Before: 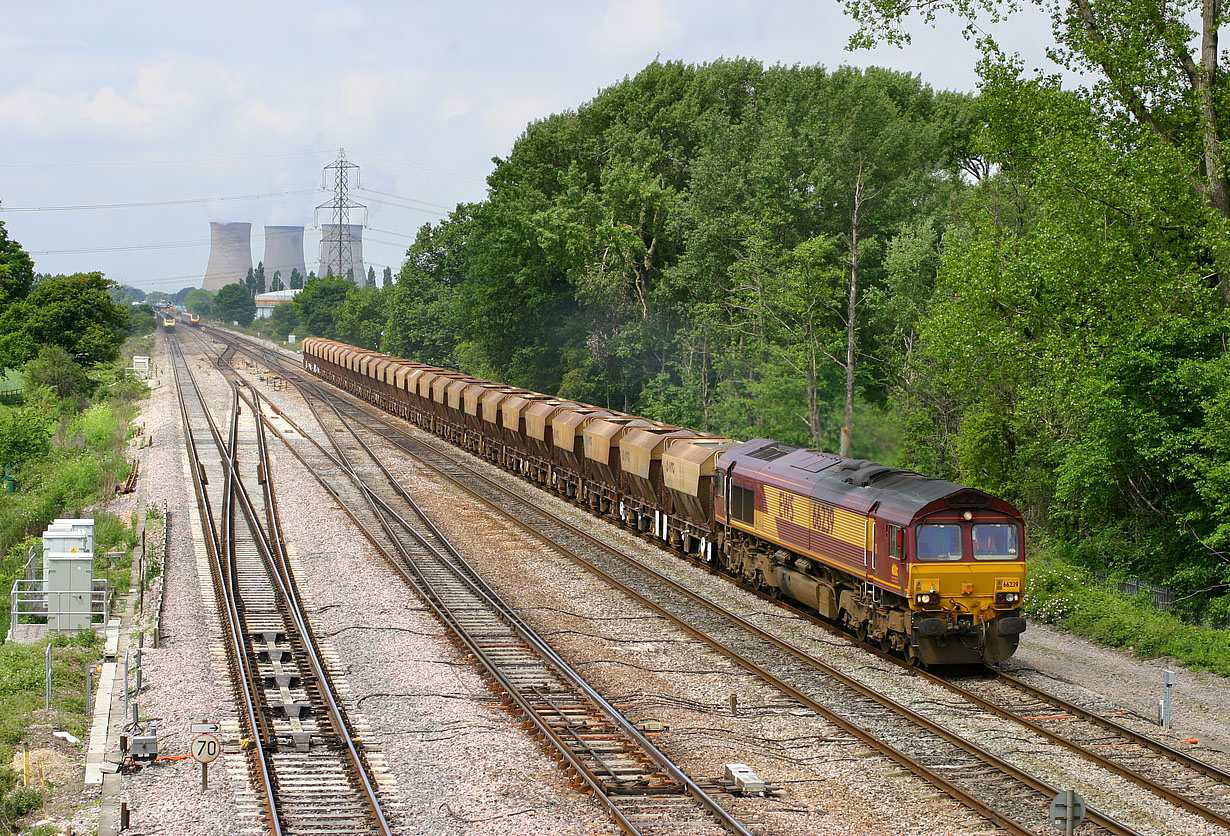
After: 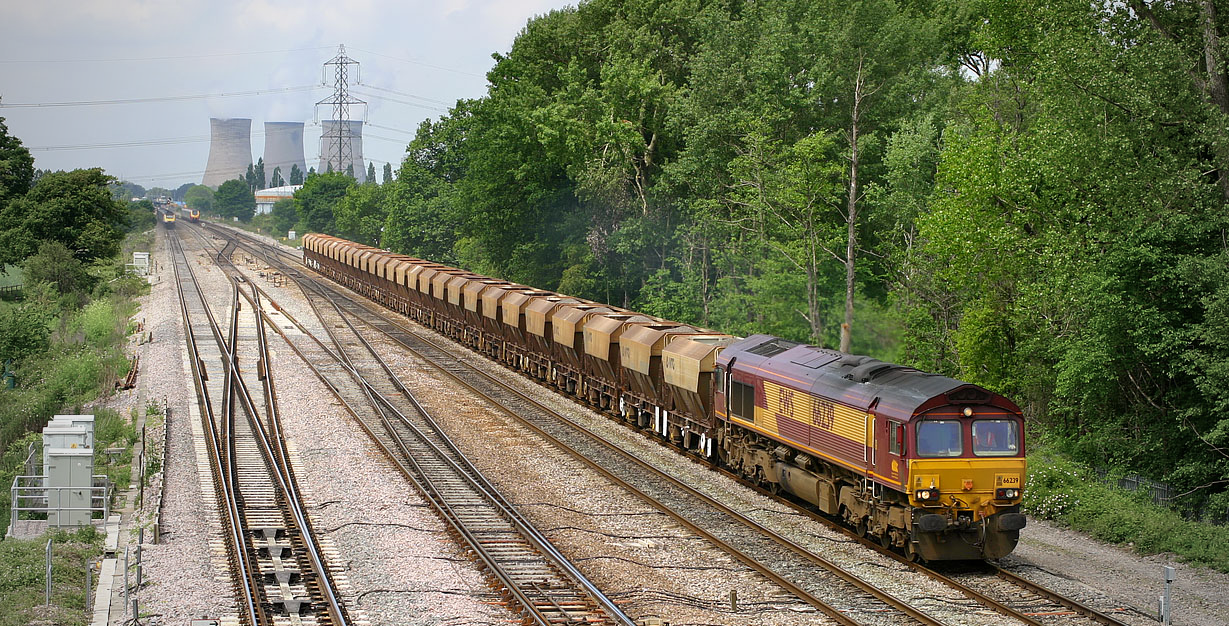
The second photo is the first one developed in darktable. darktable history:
vignetting: fall-off start 96.58%, fall-off radius 99.96%, width/height ratio 0.613
crop and rotate: top 12.485%, bottom 12.555%
